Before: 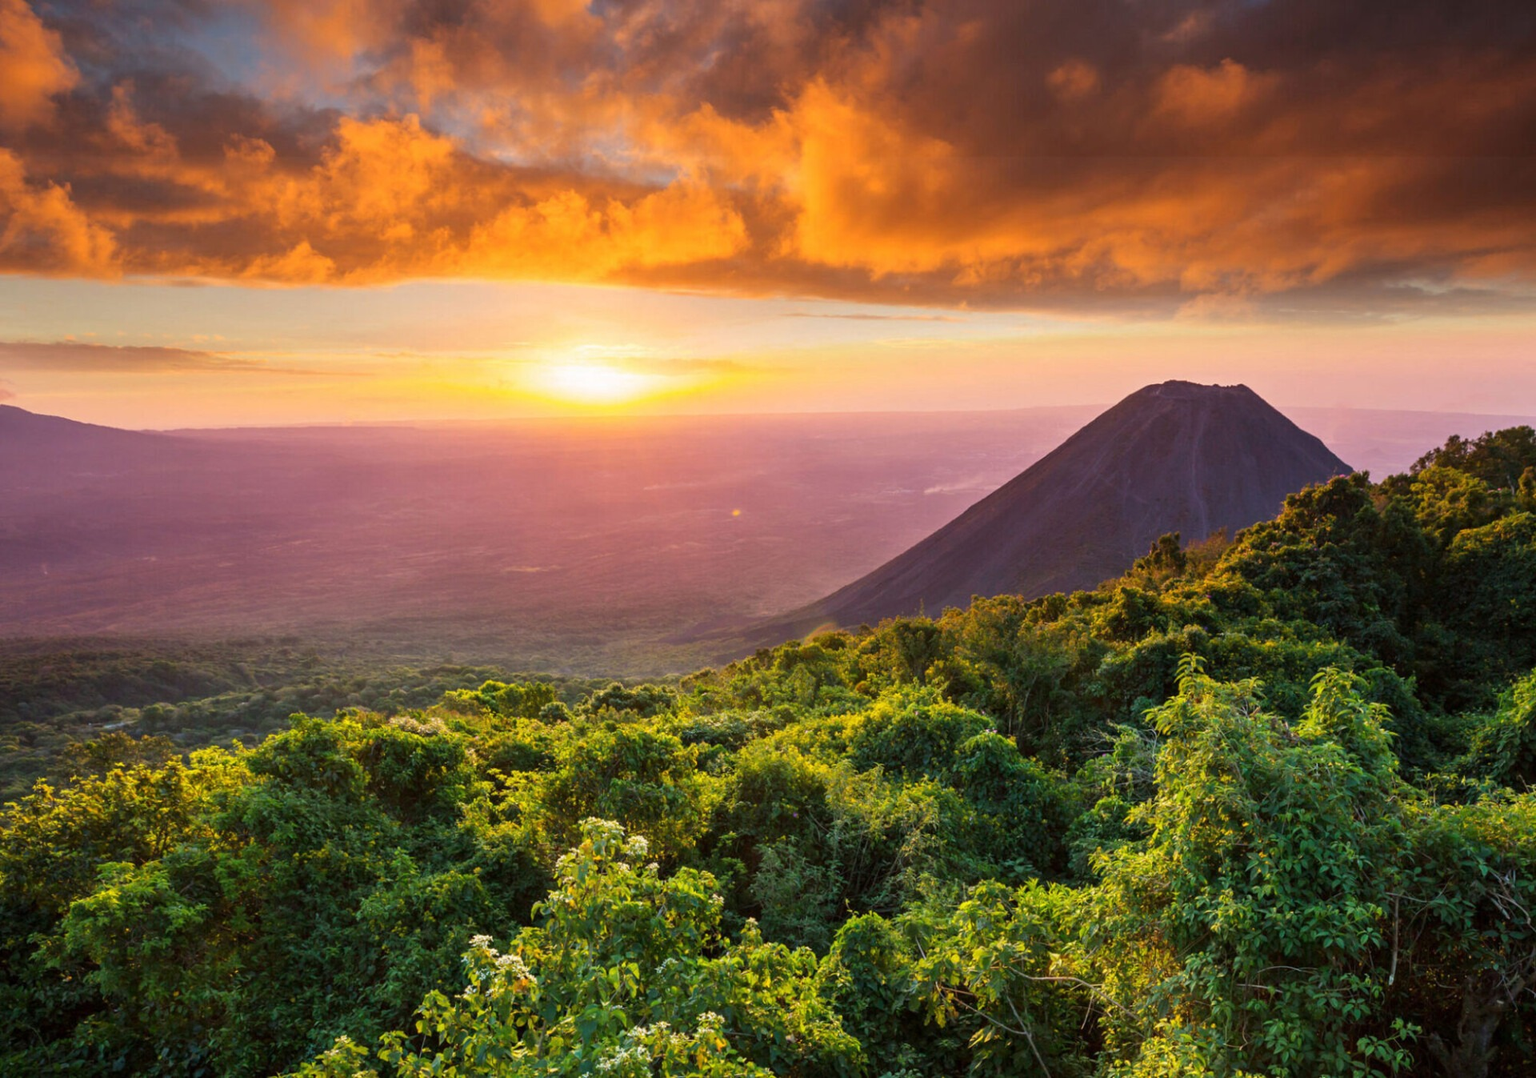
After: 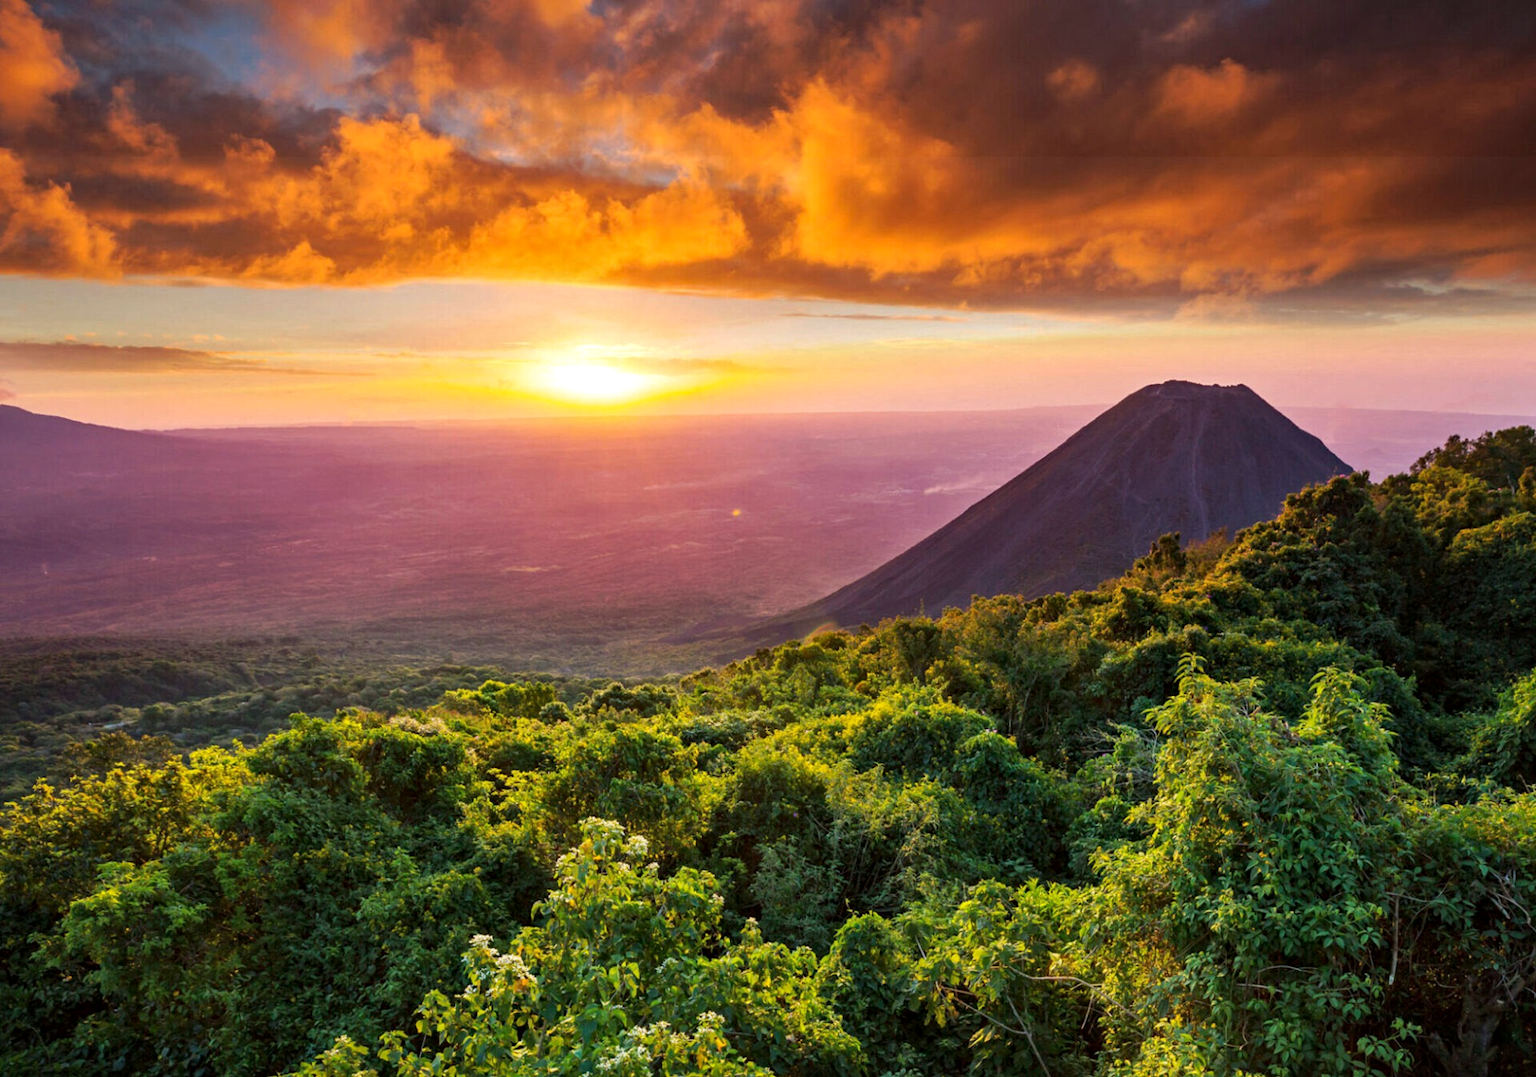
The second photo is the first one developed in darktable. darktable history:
haze removal: compatibility mode true, adaptive false
tone curve: curves: ch0 [(0, 0) (0.003, 0.003) (0.011, 0.011) (0.025, 0.024) (0.044, 0.043) (0.069, 0.068) (0.1, 0.097) (0.136, 0.133) (0.177, 0.173) (0.224, 0.219) (0.277, 0.27) (0.335, 0.327) (0.399, 0.39) (0.468, 0.457) (0.543, 0.545) (0.623, 0.625) (0.709, 0.71) (0.801, 0.801) (0.898, 0.898) (1, 1)], preserve colors none
local contrast: mode bilateral grid, contrast 20, coarseness 50, detail 120%, midtone range 0.2
